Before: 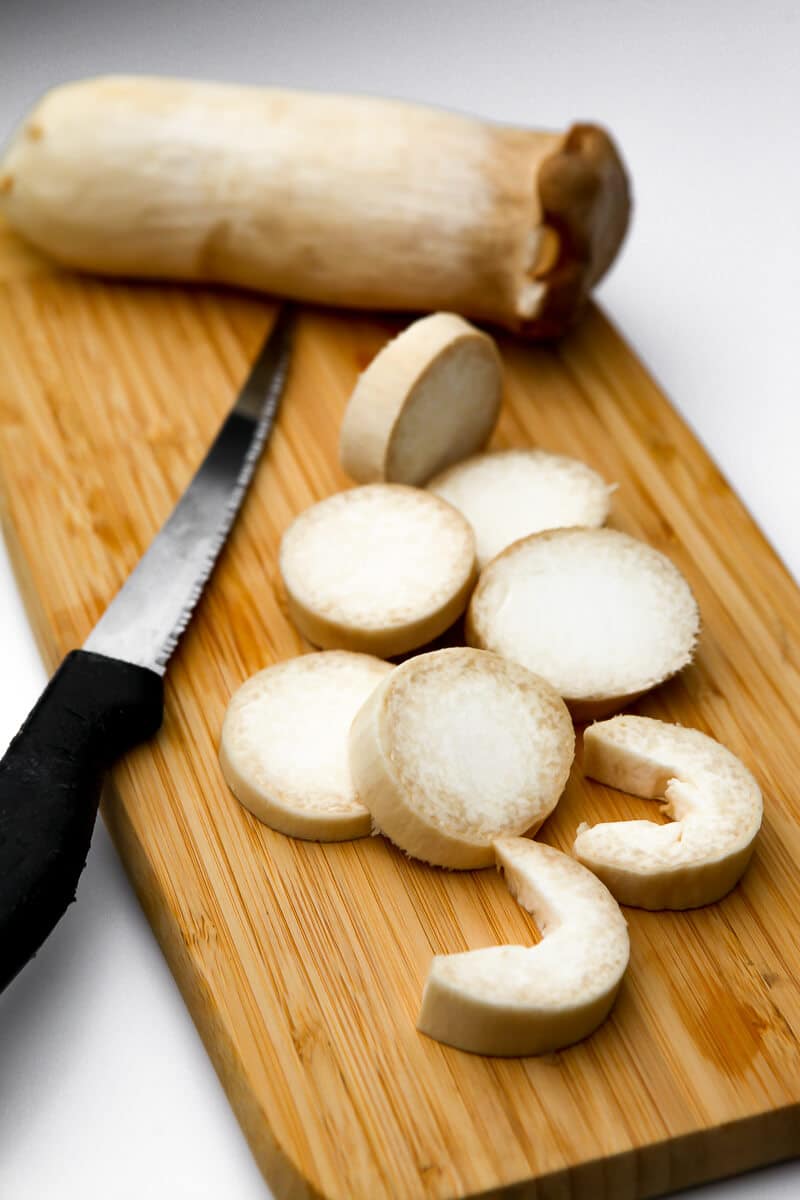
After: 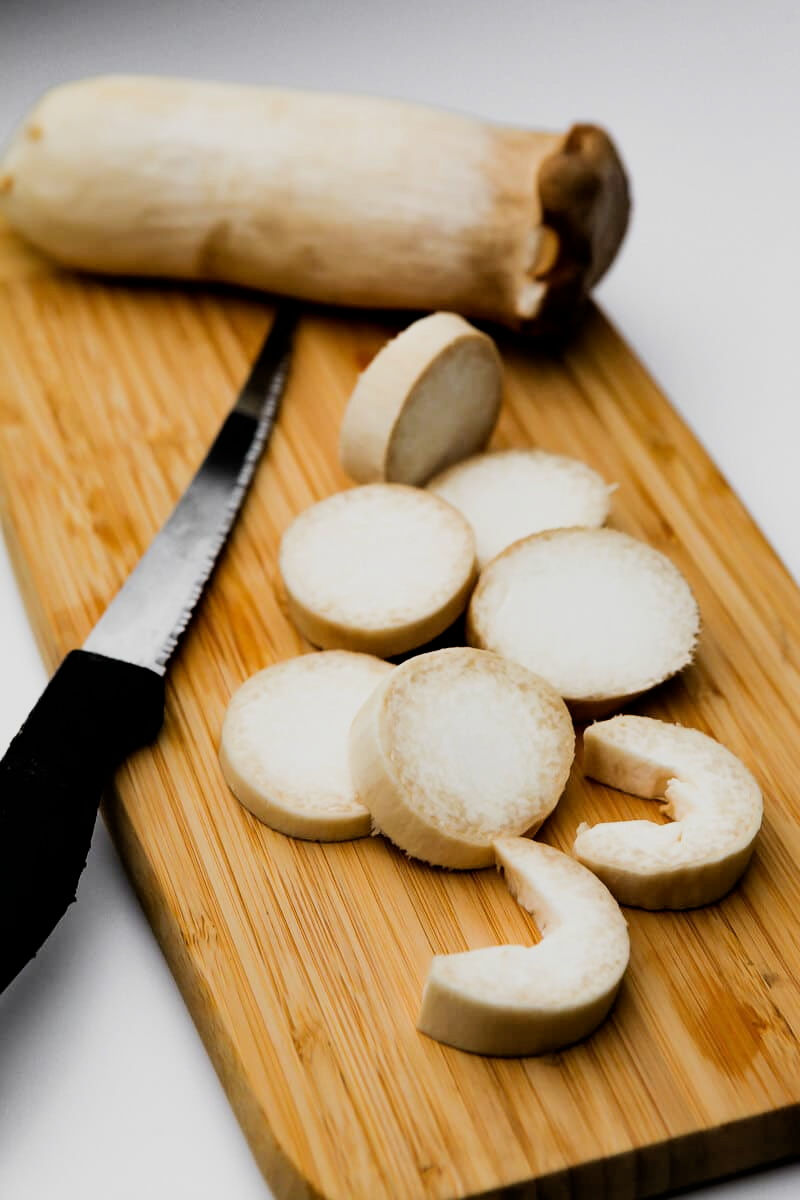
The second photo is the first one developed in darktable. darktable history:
filmic rgb: black relative exposure -5.05 EV, white relative exposure 3.98 EV, threshold 3.04 EV, hardness 2.88, contrast 1.201, highlights saturation mix -29.41%, enable highlight reconstruction true
